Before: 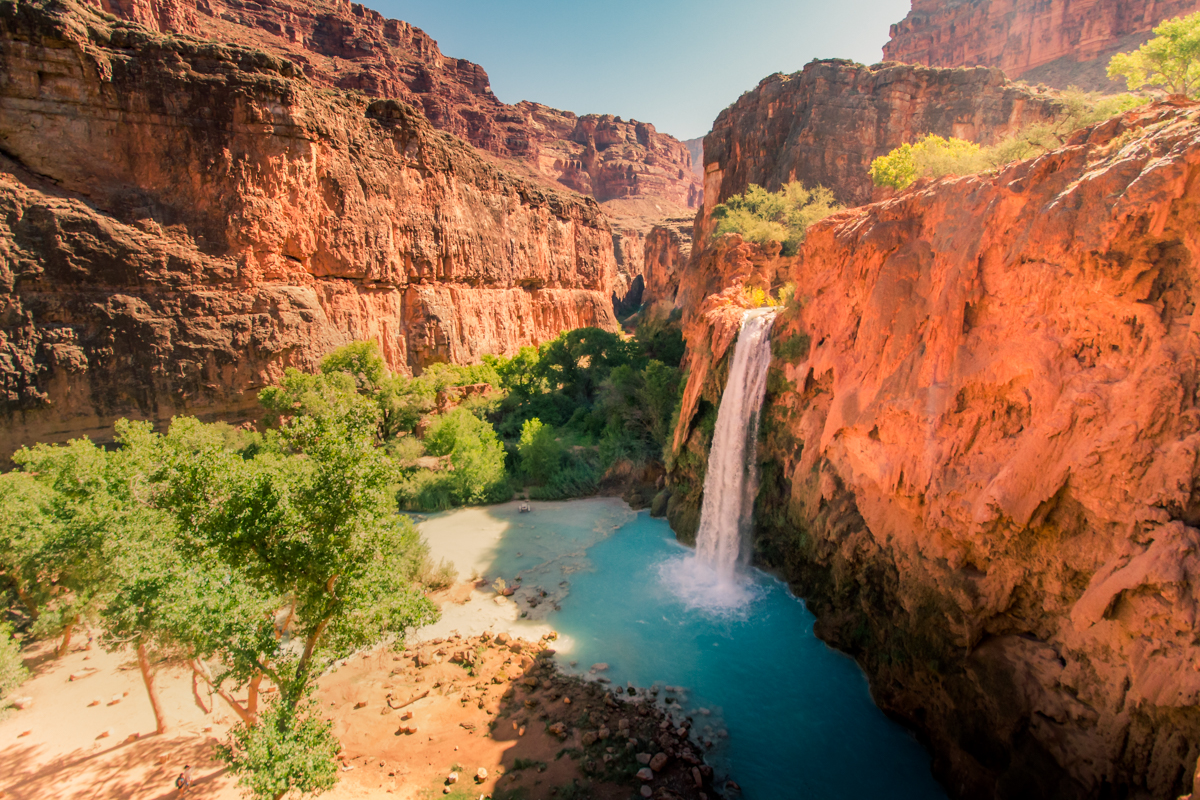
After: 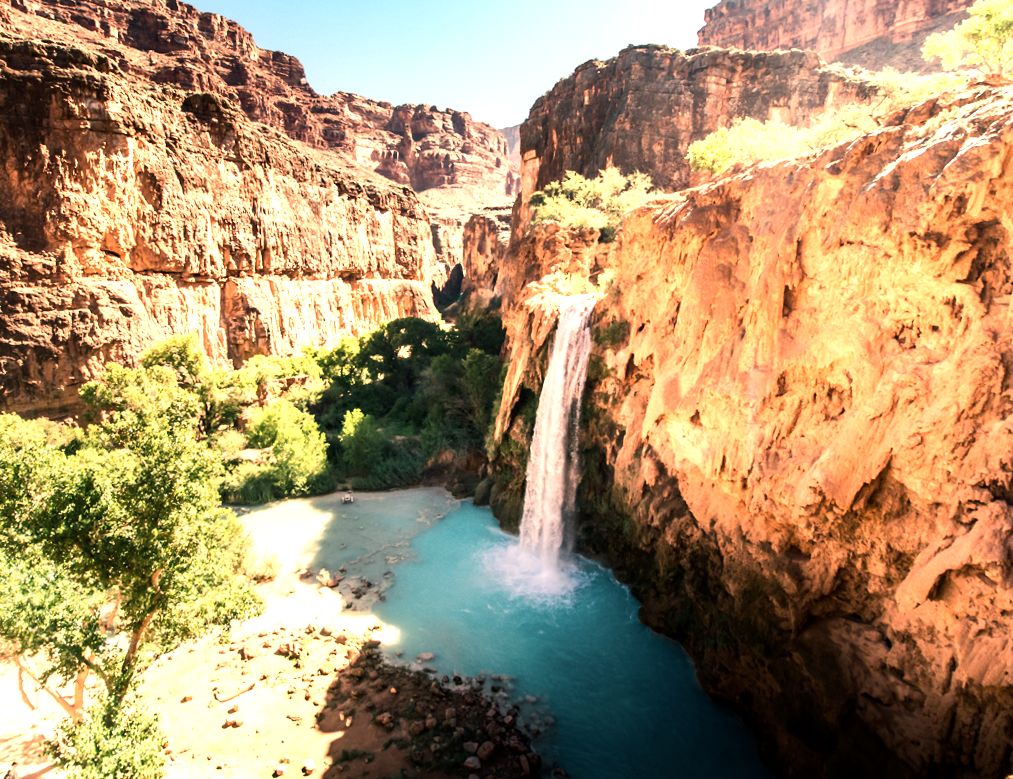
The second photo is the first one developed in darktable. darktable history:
color zones: curves: ch0 [(0.018, 0.548) (0.197, 0.654) (0.425, 0.447) (0.605, 0.658) (0.732, 0.579)]; ch1 [(0.105, 0.531) (0.224, 0.531) (0.386, 0.39) (0.618, 0.456) (0.732, 0.456) (0.956, 0.421)]; ch2 [(0.039, 0.583) (0.215, 0.465) (0.399, 0.544) (0.465, 0.548) (0.614, 0.447) (0.724, 0.43) (0.882, 0.623) (0.956, 0.632)]
tone equalizer: -8 EV -0.75 EV, -7 EV -0.7 EV, -6 EV -0.6 EV, -5 EV -0.4 EV, -3 EV 0.4 EV, -2 EV 0.6 EV, -1 EV 0.7 EV, +0 EV 0.75 EV, edges refinement/feathering 500, mask exposure compensation -1.57 EV, preserve details no
crop and rotate: left 14.584%
rotate and perspective: rotation -1°, crop left 0.011, crop right 0.989, crop top 0.025, crop bottom 0.975
